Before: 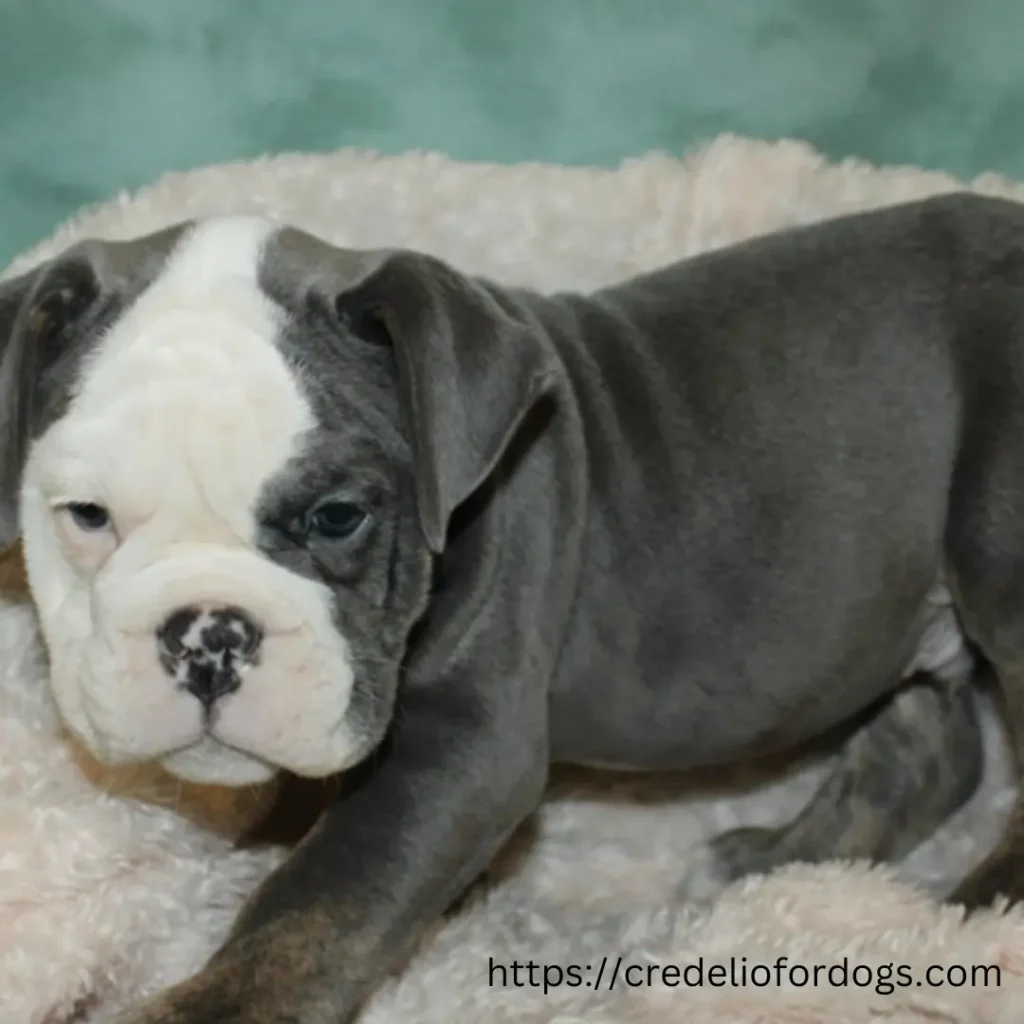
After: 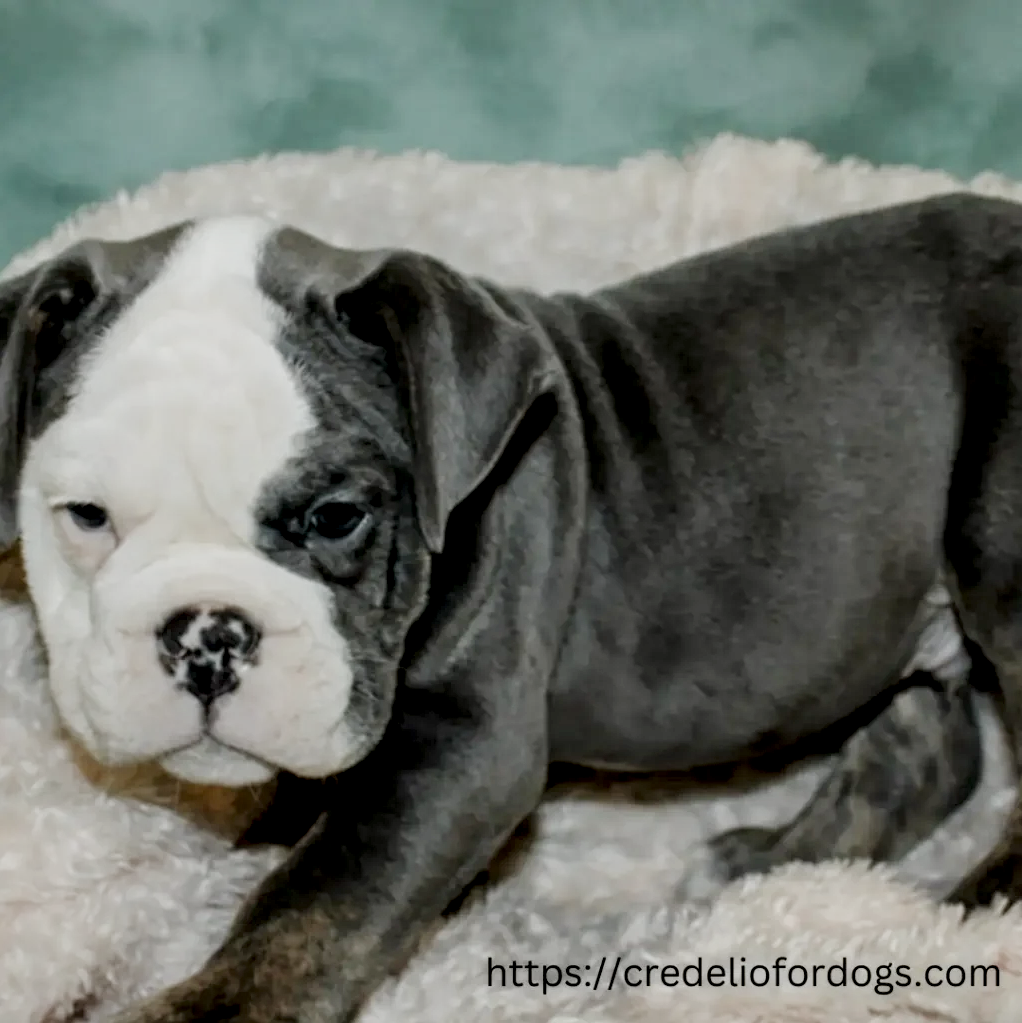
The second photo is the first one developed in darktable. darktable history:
local contrast: highlights 60%, shadows 63%, detail 160%
crop and rotate: left 0.105%, bottom 0%
filmic rgb: black relative exposure -7.65 EV, white relative exposure 4.56 EV, hardness 3.61, preserve chrominance no, color science v3 (2019), use custom middle-gray values true
